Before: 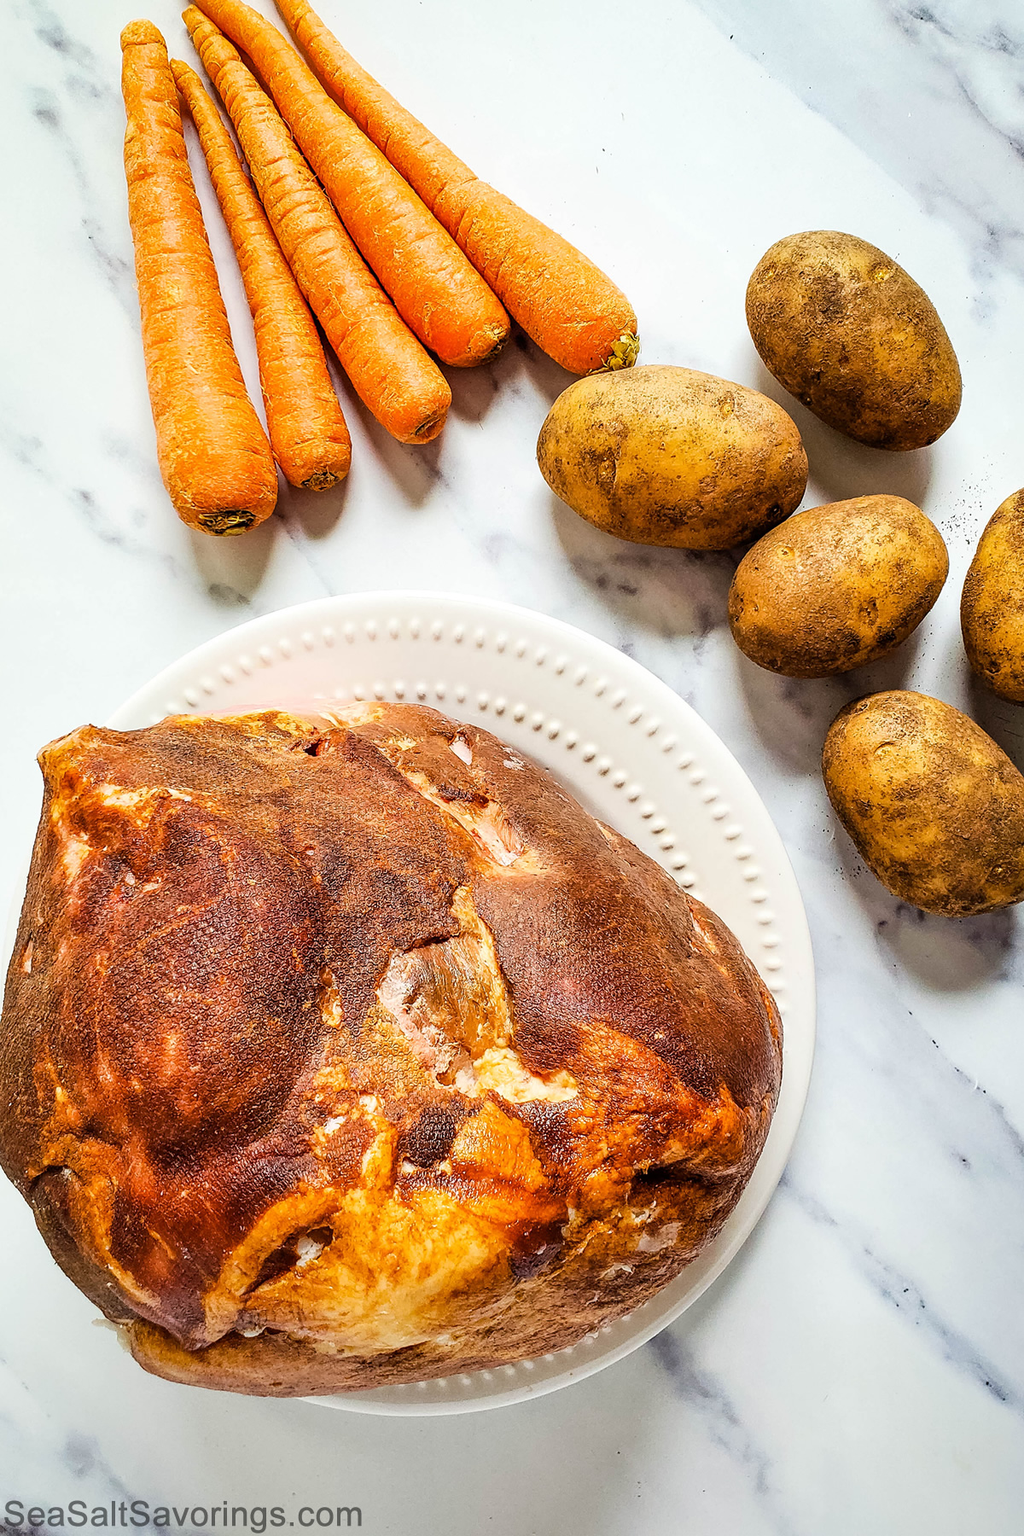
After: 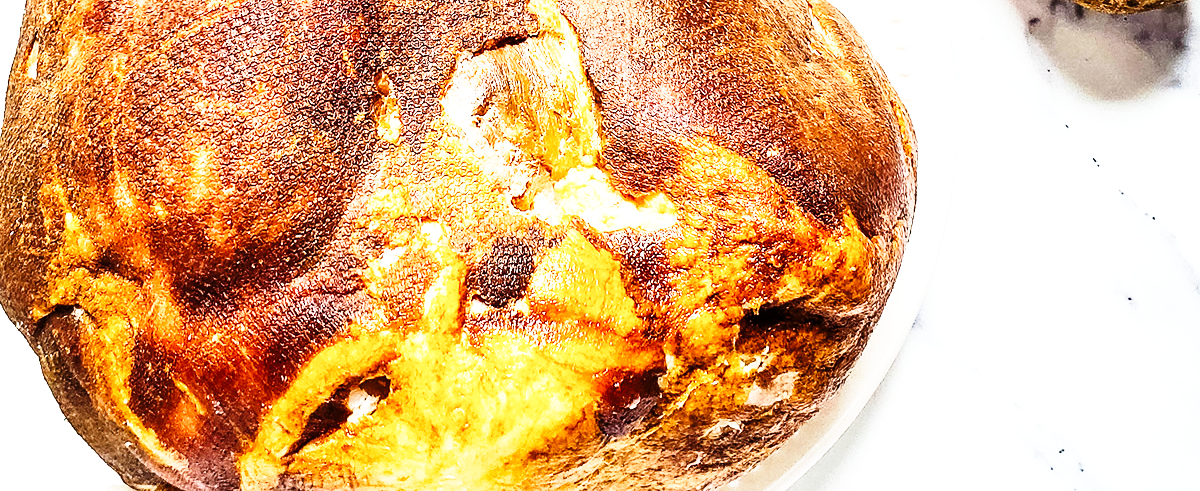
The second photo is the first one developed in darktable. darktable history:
crop and rotate: top 58.972%, bottom 13.72%
tone equalizer: -8 EV -0.757 EV, -7 EV -0.671 EV, -6 EV -0.577 EV, -5 EV -0.379 EV, -3 EV 0.378 EV, -2 EV 0.6 EV, -1 EV 0.701 EV, +0 EV 0.741 EV, edges refinement/feathering 500, mask exposure compensation -1.57 EV, preserve details no
base curve: curves: ch0 [(0, 0) (0.018, 0.026) (0.143, 0.37) (0.33, 0.731) (0.458, 0.853) (0.735, 0.965) (0.905, 0.986) (1, 1)], exposure shift 0.01, preserve colors none
